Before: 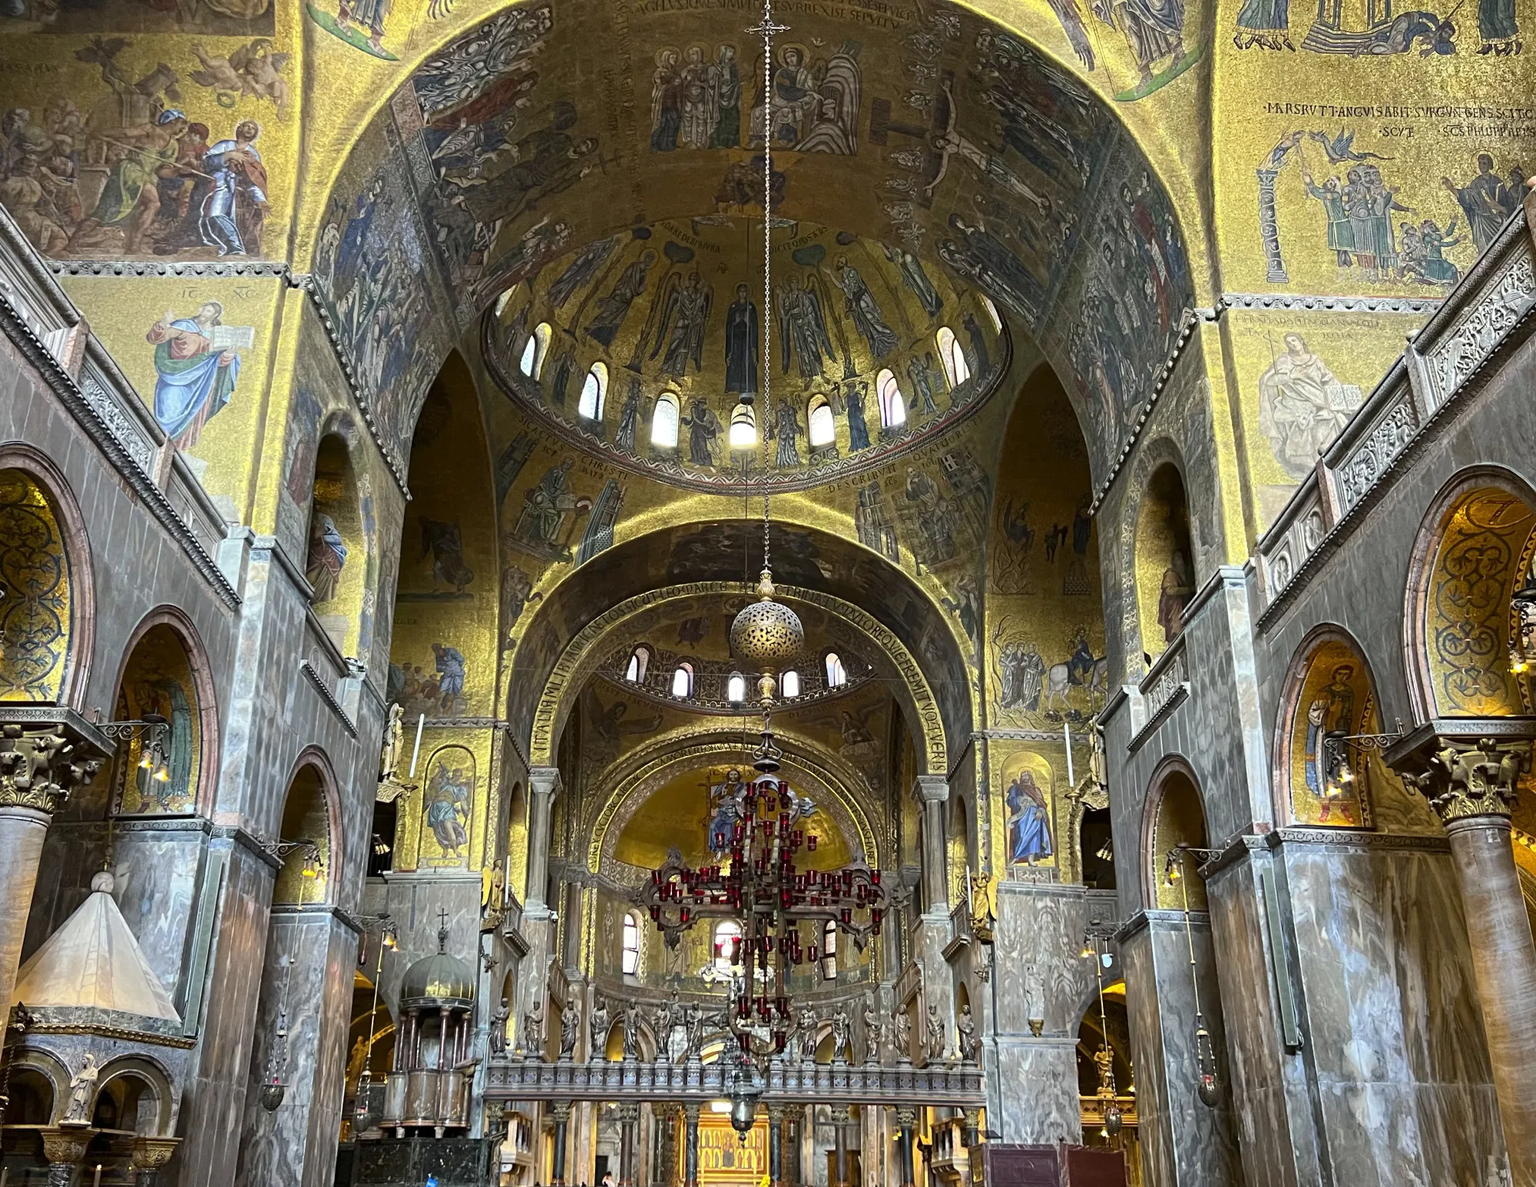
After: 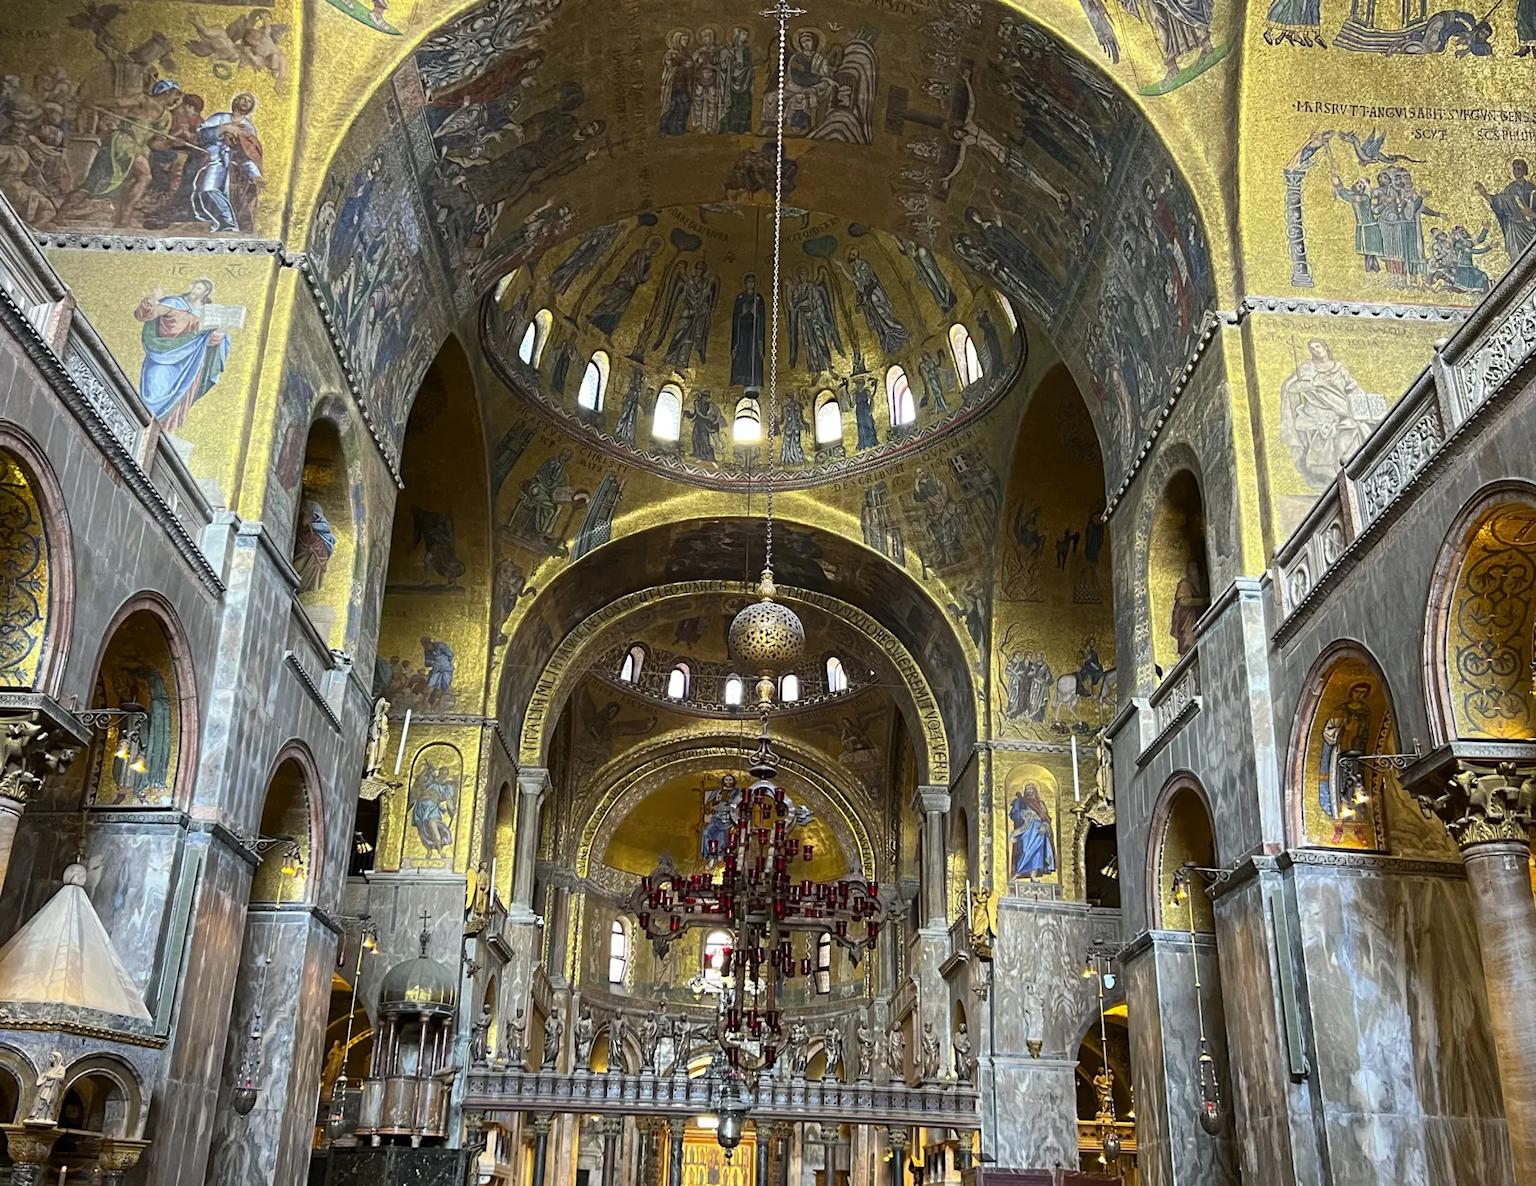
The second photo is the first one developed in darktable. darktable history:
crop and rotate: angle -1.42°
